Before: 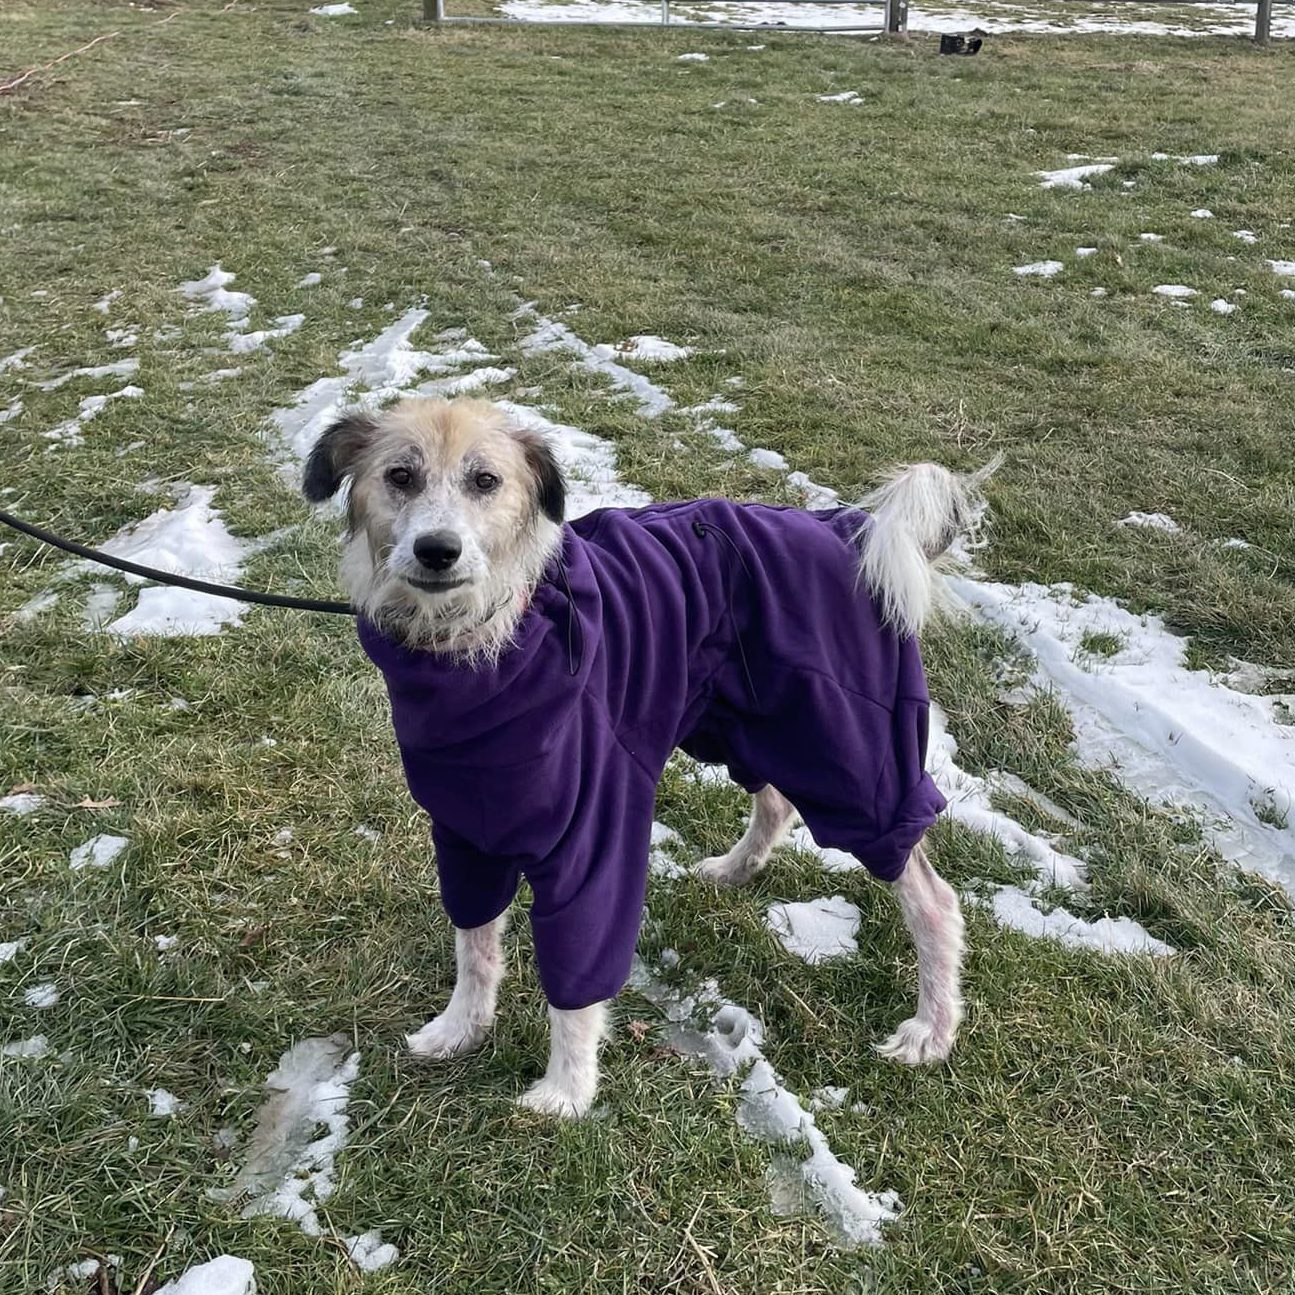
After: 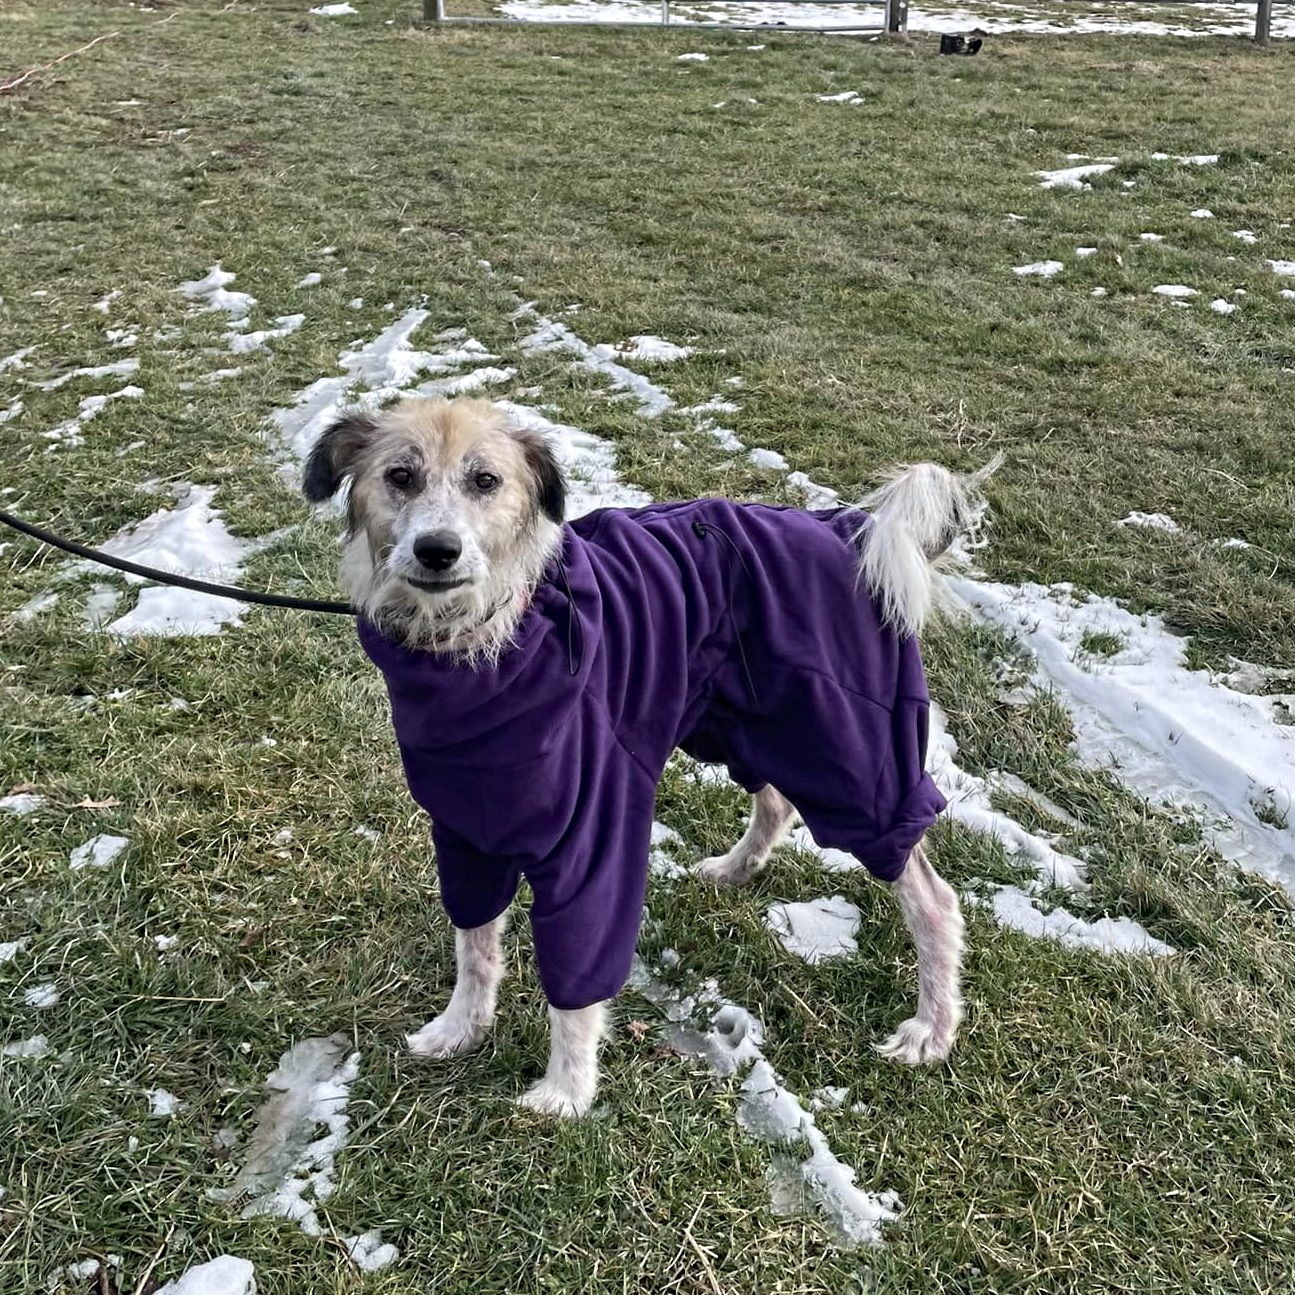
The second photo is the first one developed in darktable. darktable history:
contrast equalizer: y [[0.5, 0.5, 0.501, 0.63, 0.504, 0.5], [0.5 ×6], [0.5 ×6], [0 ×6], [0 ×6]]
